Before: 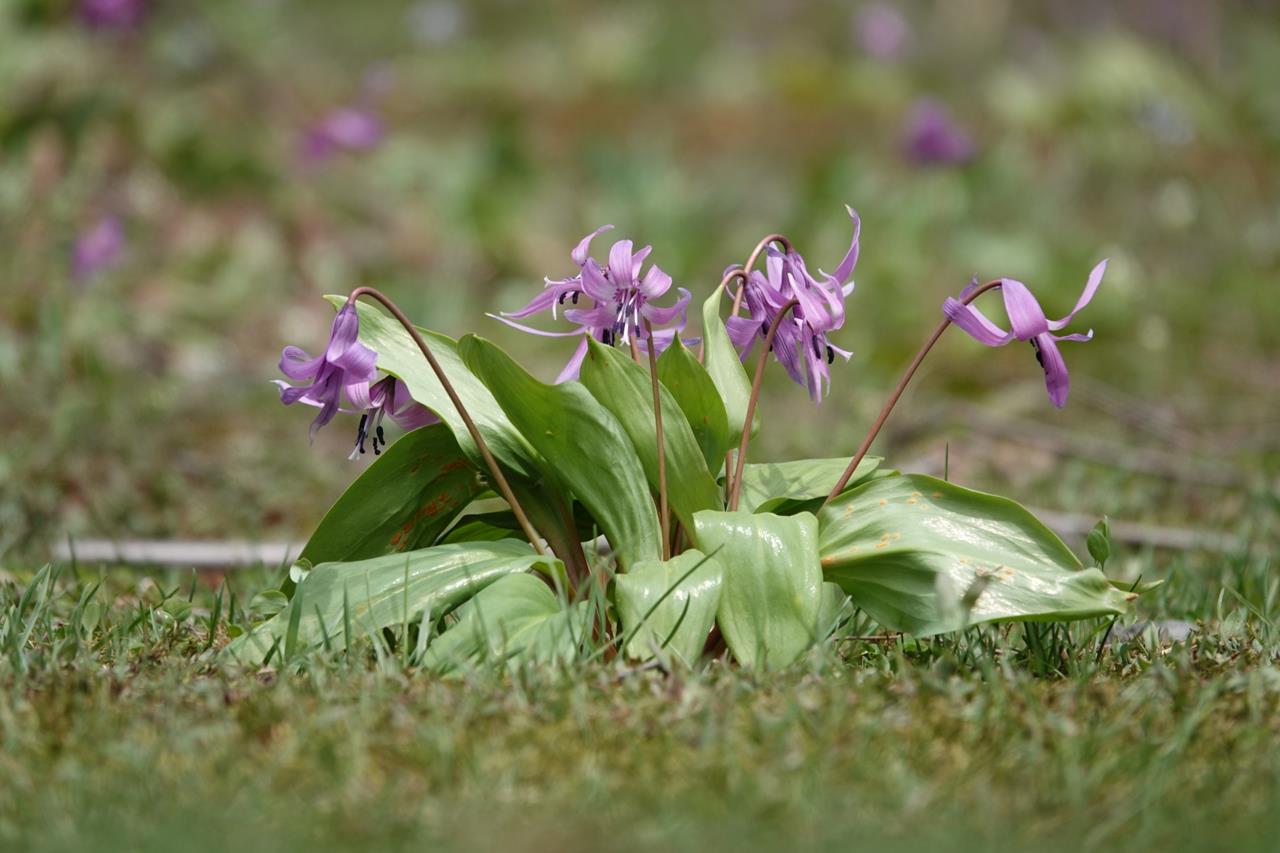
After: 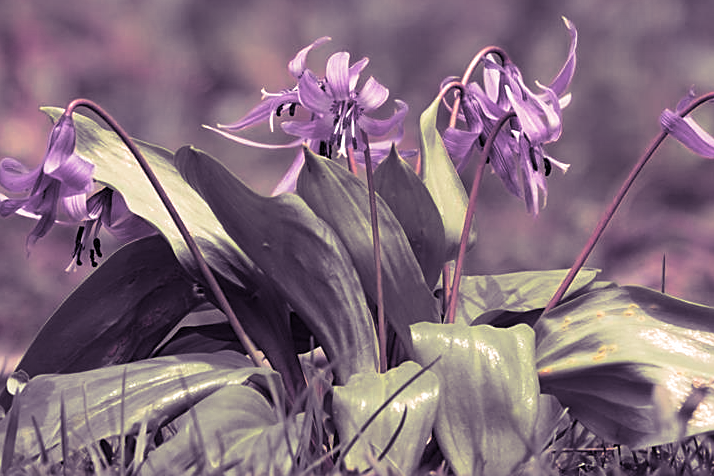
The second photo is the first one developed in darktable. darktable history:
sharpen: on, module defaults
split-toning: shadows › hue 266.4°, shadows › saturation 0.4, highlights › hue 61.2°, highlights › saturation 0.3, compress 0%
crop and rotate: left 22.13%, top 22.054%, right 22.026%, bottom 22.102%
color zones: curves: ch0 [(0, 0.533) (0.126, 0.533) (0.234, 0.533) (0.368, 0.357) (0.5, 0.5) (0.625, 0.5) (0.74, 0.637) (0.875, 0.5)]; ch1 [(0.004, 0.708) (0.129, 0.662) (0.25, 0.5) (0.375, 0.331) (0.496, 0.396) (0.625, 0.649) (0.739, 0.26) (0.875, 0.5) (1, 0.478)]; ch2 [(0, 0.409) (0.132, 0.403) (0.236, 0.558) (0.379, 0.448) (0.5, 0.5) (0.625, 0.5) (0.691, 0.39) (0.875, 0.5)]
color correction: highlights a* 14.52, highlights b* 4.84
